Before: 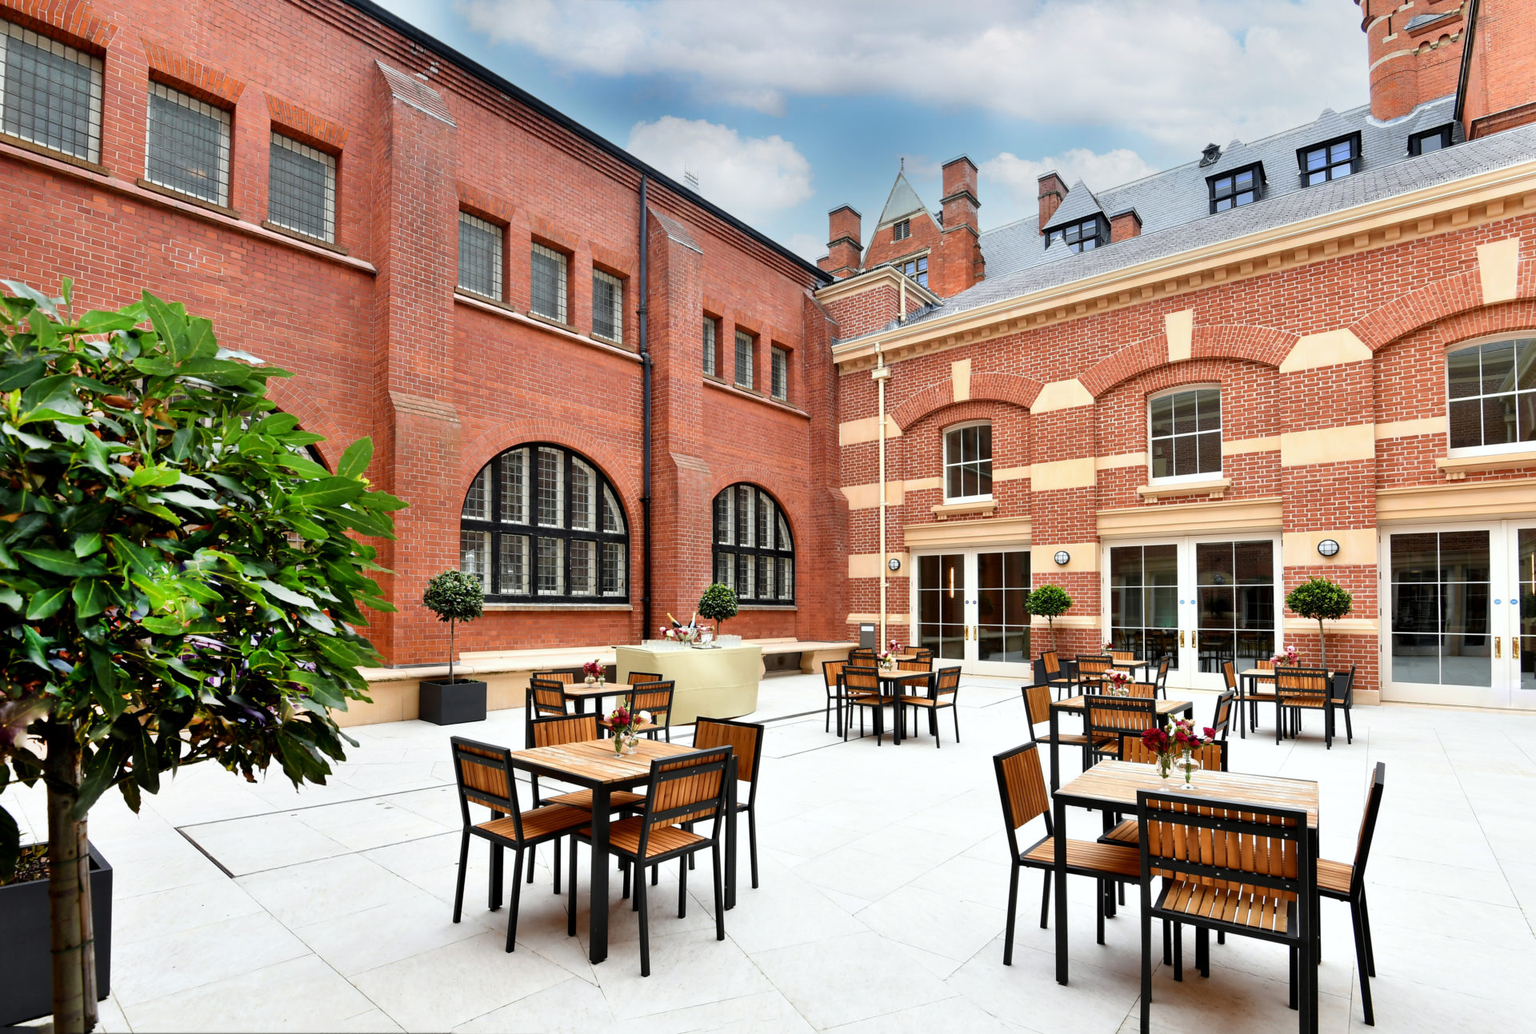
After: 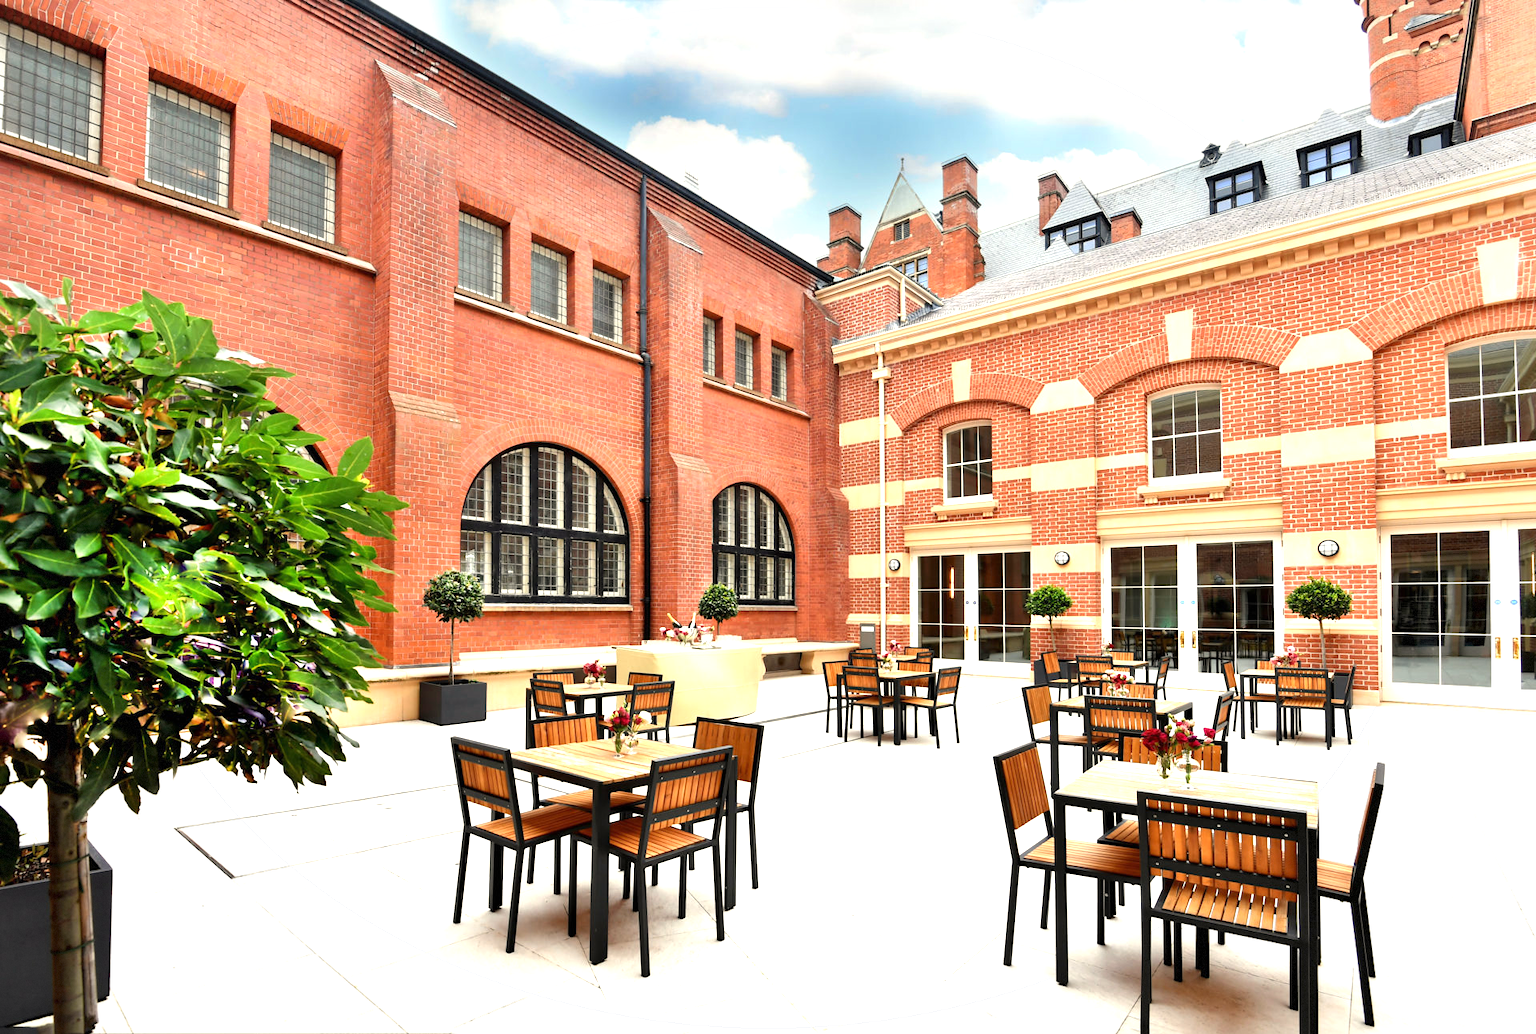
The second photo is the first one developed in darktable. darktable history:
exposure: black level correction 0, exposure 1.45 EV, compensate exposure bias true, compensate highlight preservation false
vignetting: fall-off start 85%, fall-off radius 80%, brightness -0.182, saturation -0.3, width/height ratio 1.219, dithering 8-bit output, unbound false
white balance: red 1.045, blue 0.932
